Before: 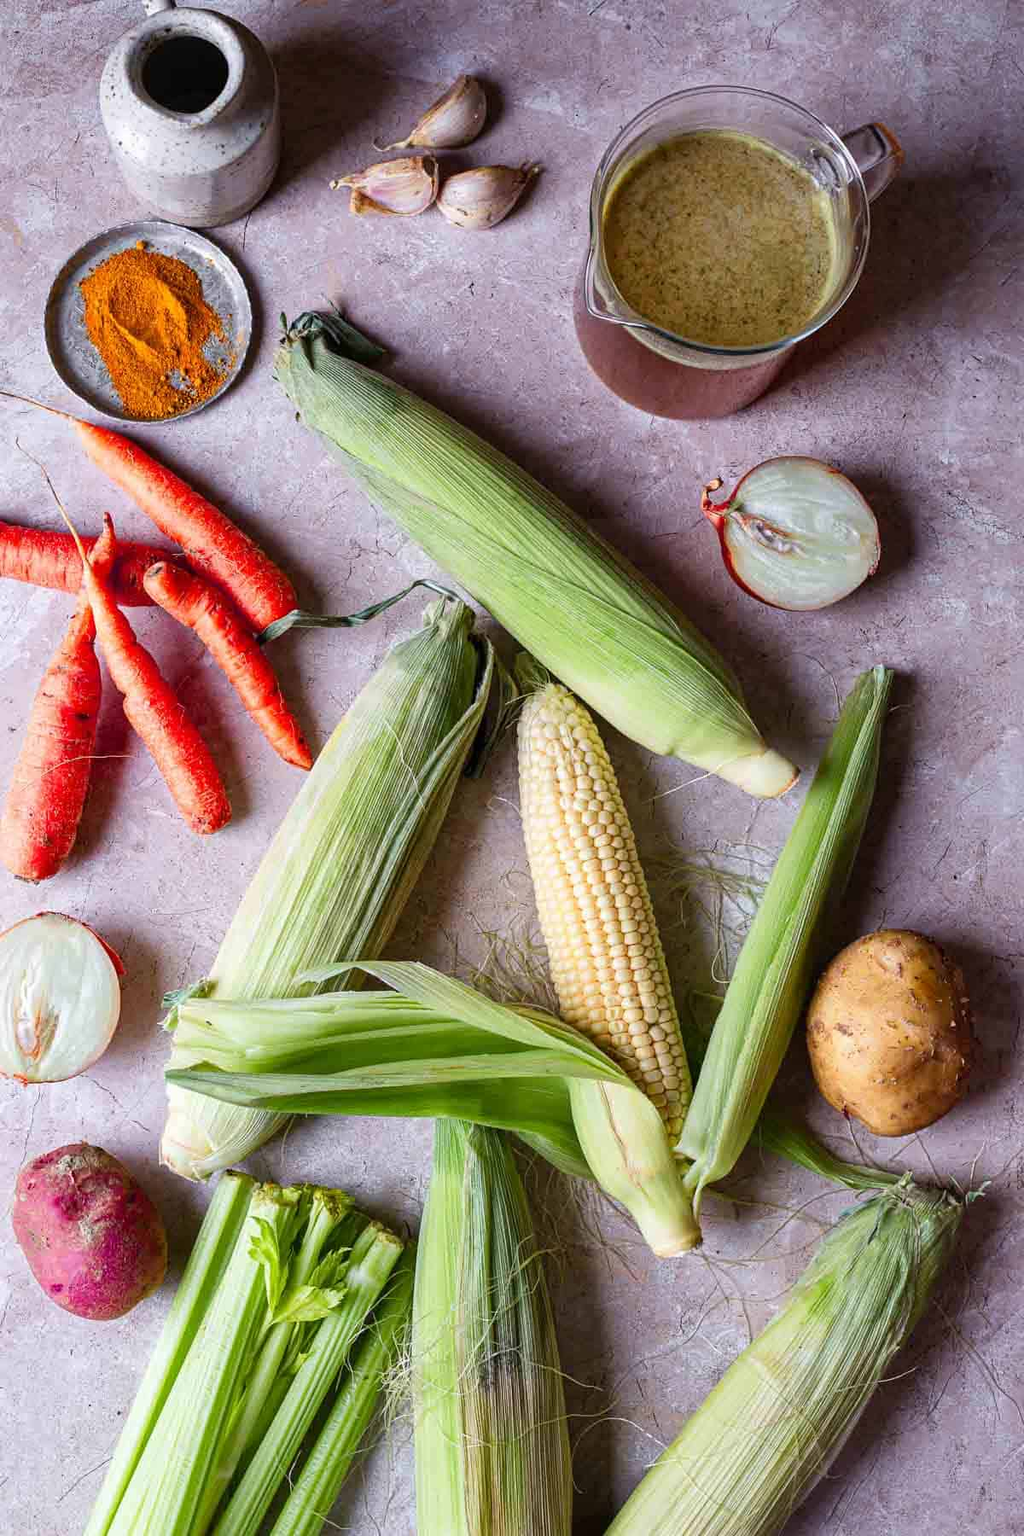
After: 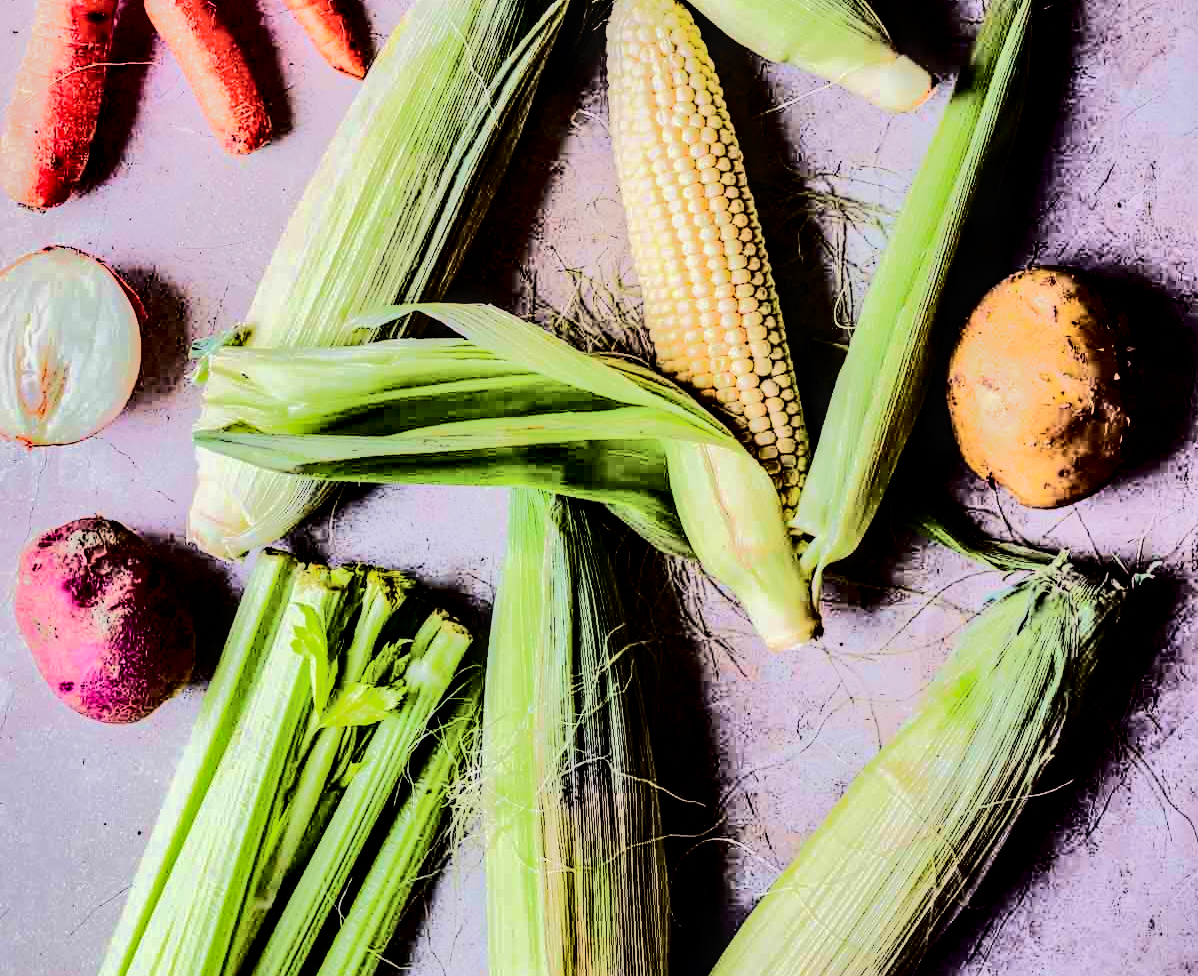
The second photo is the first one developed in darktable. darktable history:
color balance rgb: shadows lift › luminance -21.329%, shadows lift › chroma 8.629%, shadows lift › hue 285.64°, global offset › luminance -0.429%, perceptual saturation grading › global saturation 0.199%, perceptual brilliance grading › highlights 17.963%, perceptual brilliance grading › mid-tones 30.981%, perceptual brilliance grading › shadows -30.92%, global vibrance 20%
crop and rotate: top 45.749%, right 0.084%
tone curve: curves: ch0 [(0, 0) (0.003, 0.001) (0.011, 0.005) (0.025, 0.009) (0.044, 0.014) (0.069, 0.019) (0.1, 0.028) (0.136, 0.039) (0.177, 0.073) (0.224, 0.134) (0.277, 0.218) (0.335, 0.343) (0.399, 0.488) (0.468, 0.608) (0.543, 0.699) (0.623, 0.773) (0.709, 0.819) (0.801, 0.852) (0.898, 0.874) (1, 1)], color space Lab, independent channels, preserve colors none
shadows and highlights: radius 107.12, shadows 23.7, highlights -58.55, low approximation 0.01, soften with gaussian
filmic rgb: black relative exposure -7.5 EV, white relative exposure 5 EV, hardness 3.35, contrast 1.297, color science v6 (2022)
local contrast: detail 150%
